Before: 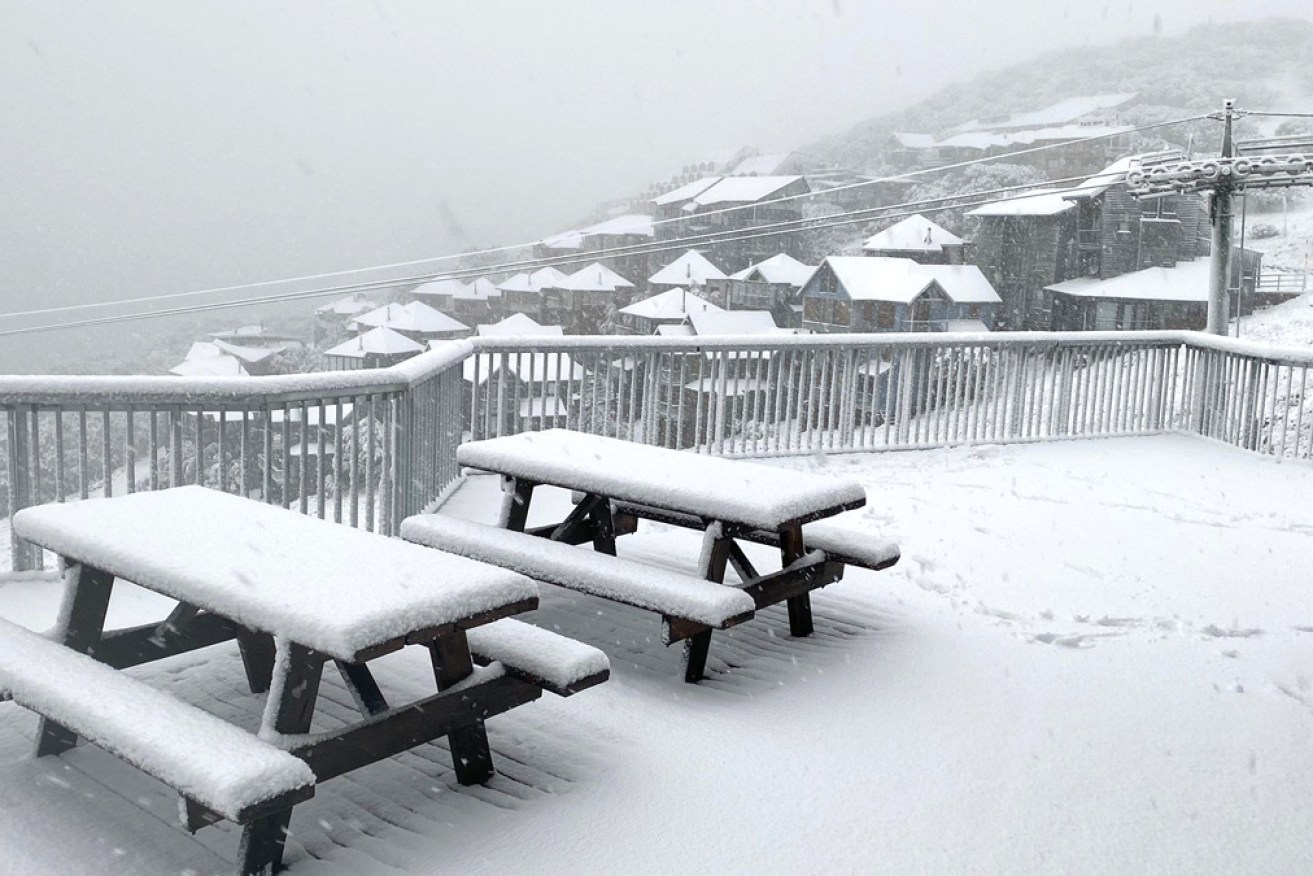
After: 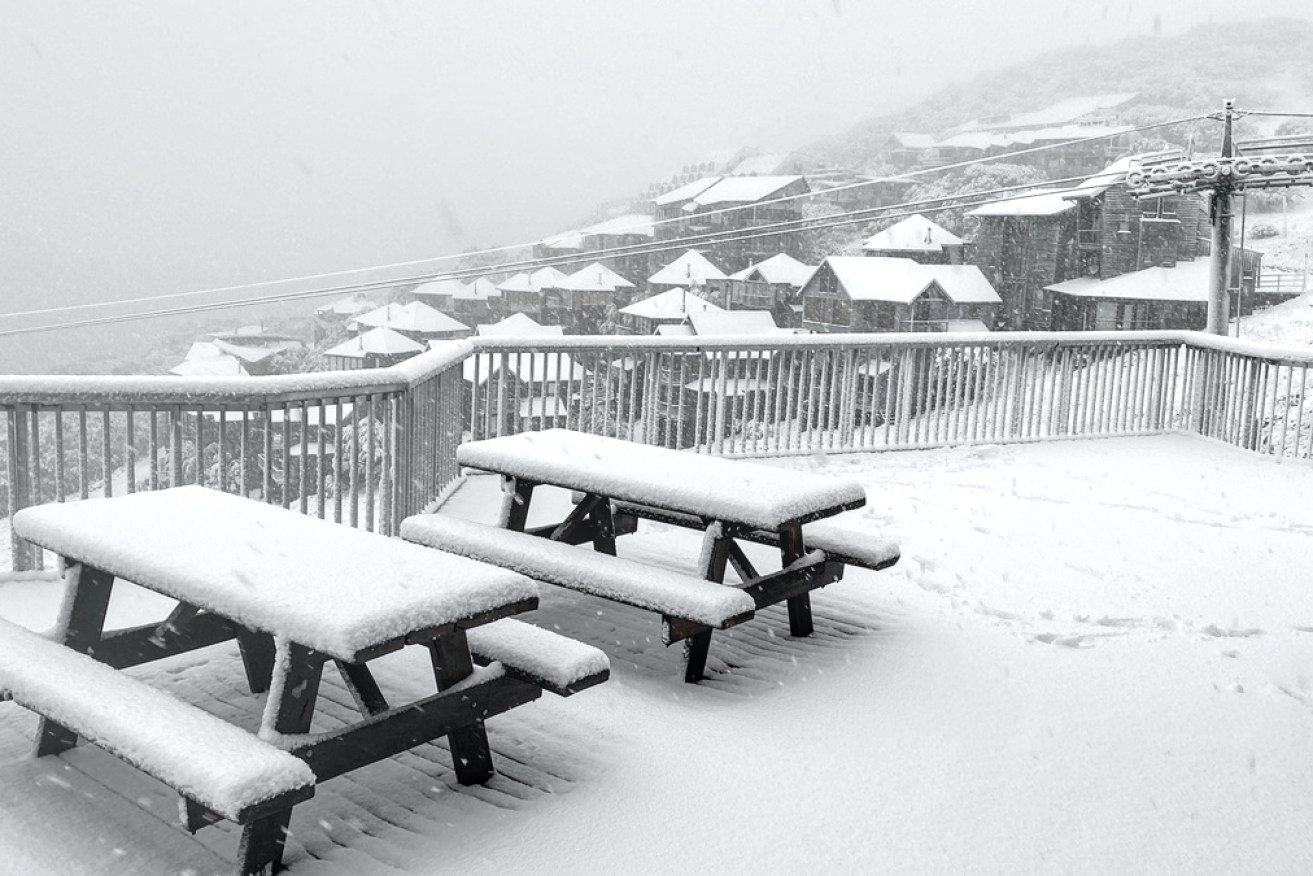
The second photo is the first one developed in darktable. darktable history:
tone curve: curves: ch0 [(0, 0.009) (0.037, 0.035) (0.131, 0.126) (0.275, 0.28) (0.476, 0.514) (0.617, 0.667) (0.704, 0.759) (0.813, 0.863) (0.911, 0.931) (0.997, 1)]; ch1 [(0, 0) (0.318, 0.271) (0.444, 0.438) (0.493, 0.496) (0.508, 0.5) (0.534, 0.535) (0.57, 0.582) (0.65, 0.664) (0.746, 0.764) (1, 1)]; ch2 [(0, 0) (0.246, 0.24) (0.36, 0.381) (0.415, 0.434) (0.476, 0.492) (0.502, 0.499) (0.522, 0.518) (0.533, 0.534) (0.586, 0.598) (0.634, 0.643) (0.706, 0.717) (0.853, 0.83) (1, 0.951)], color space Lab, independent channels, preserve colors none
local contrast: on, module defaults
